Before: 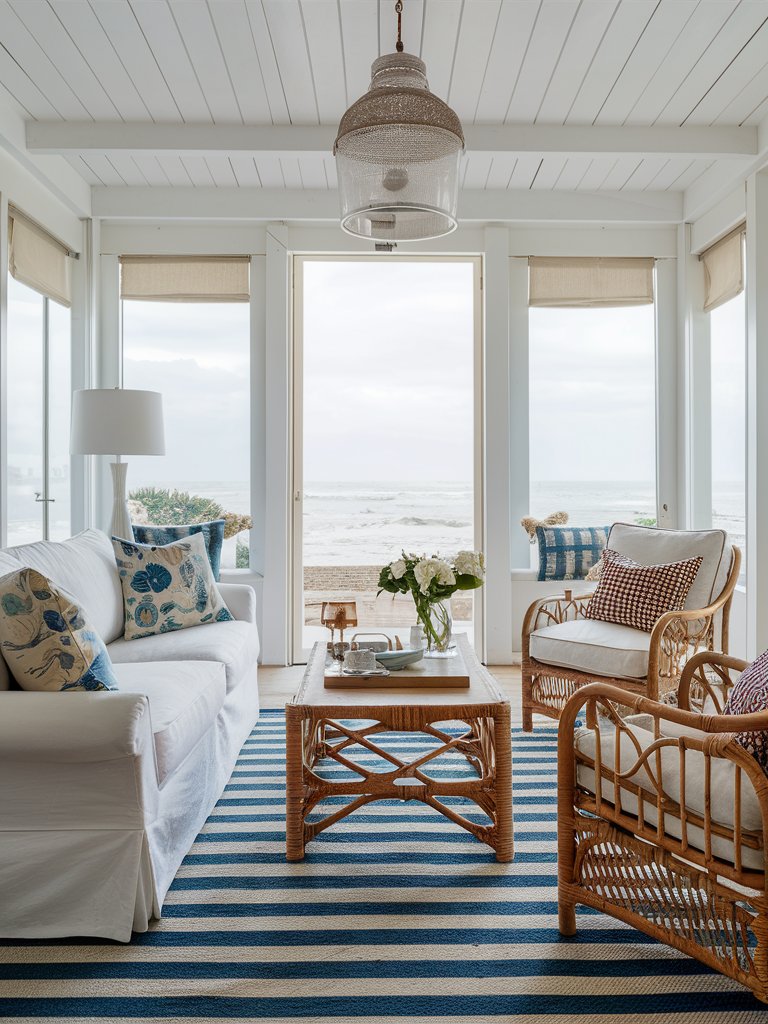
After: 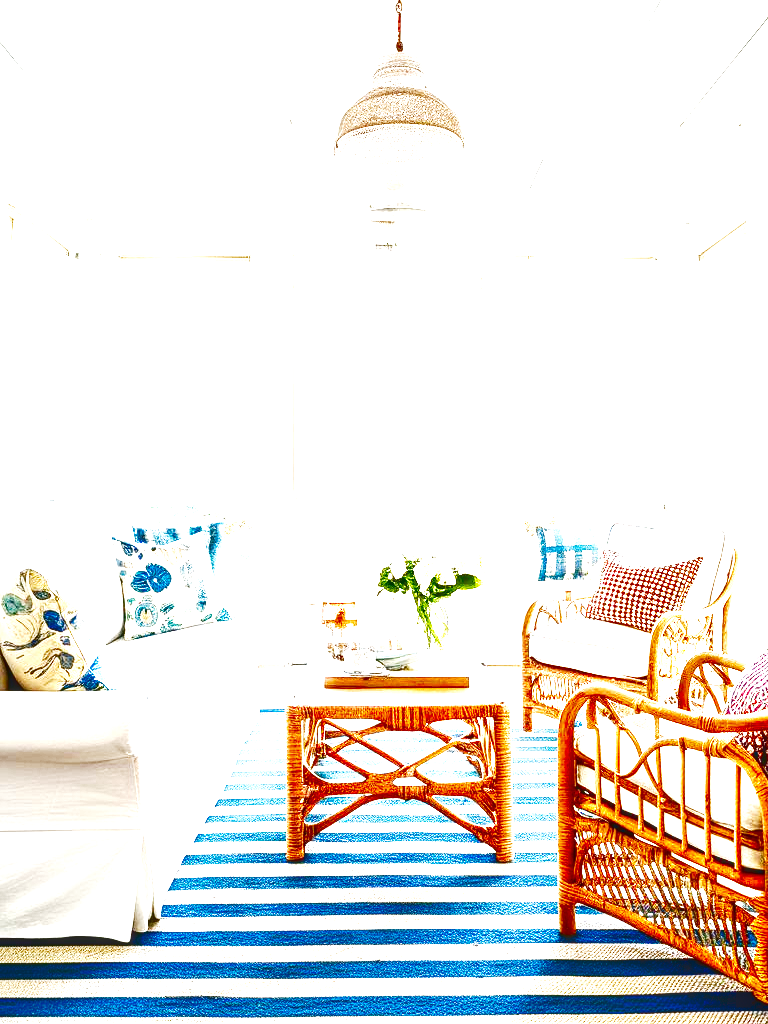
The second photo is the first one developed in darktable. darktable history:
exposure: black level correction 0, exposure 2.327 EV, compensate exposure bias true, compensate highlight preservation false
local contrast: detail 130%
base curve: curves: ch0 [(0, 0) (0.028, 0.03) (0.121, 0.232) (0.46, 0.748) (0.859, 0.968) (1, 1)], preserve colors none
tone equalizer: -8 EV -0.417 EV, -7 EV -0.389 EV, -6 EV -0.333 EV, -5 EV -0.222 EV, -3 EV 0.222 EV, -2 EV 0.333 EV, -1 EV 0.389 EV, +0 EV 0.417 EV, edges refinement/feathering 500, mask exposure compensation -1.57 EV, preserve details no
contrast brightness saturation: brightness -1, saturation 1
